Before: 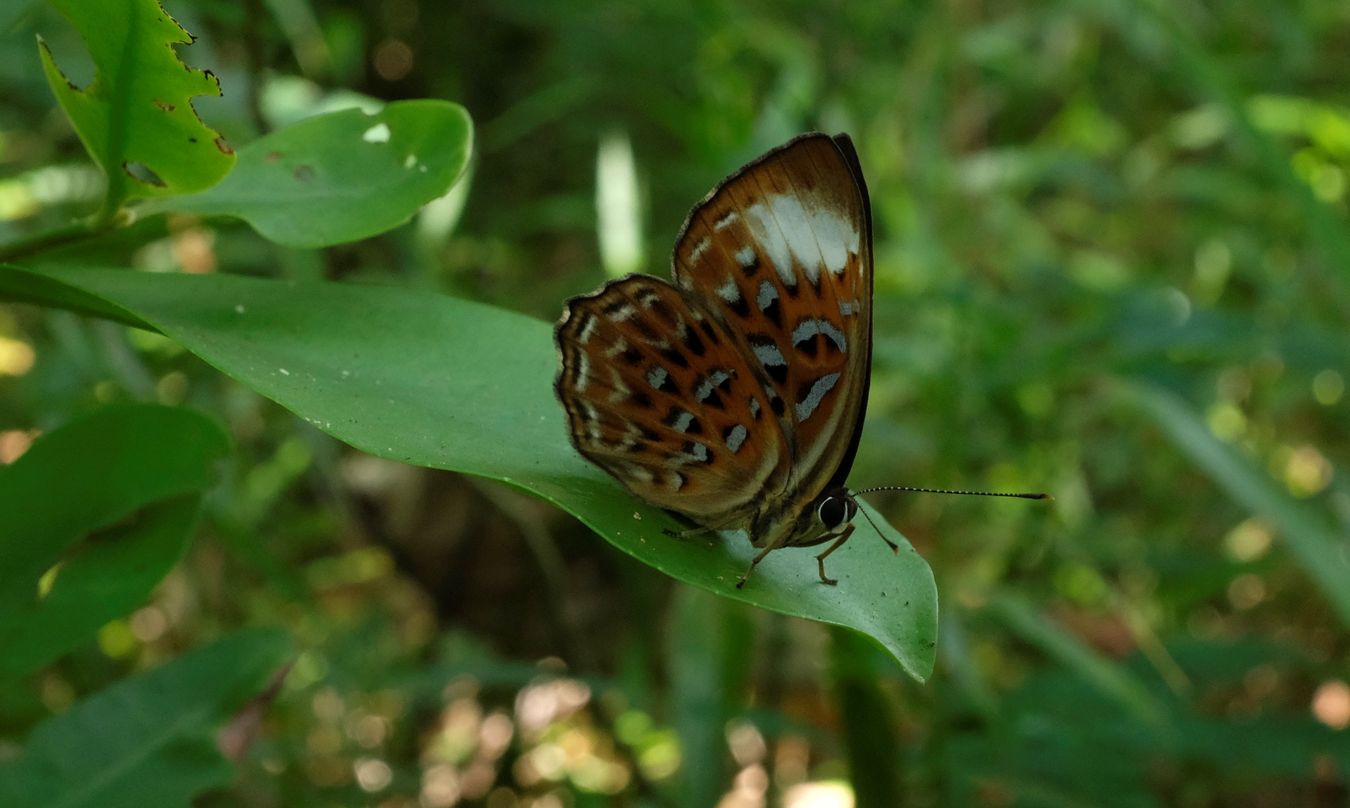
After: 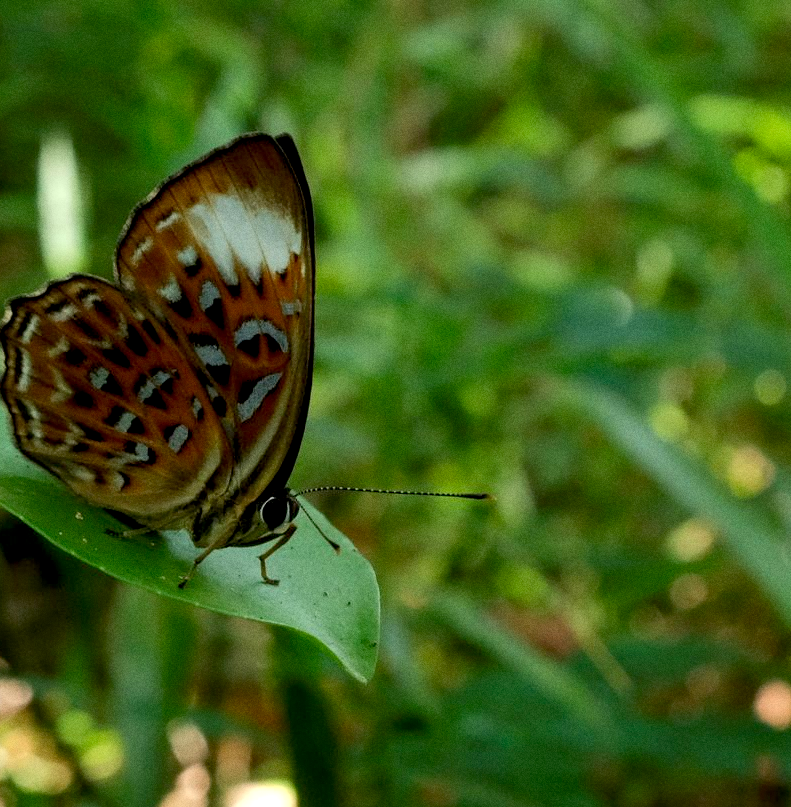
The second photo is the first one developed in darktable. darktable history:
base curve: curves: ch0 [(0, 0) (0.262, 0.32) (0.722, 0.705) (1, 1)]
grain: coarseness 0.09 ISO
crop: left 41.402%
exposure: black level correction 0.007, exposure 0.159 EV, compensate highlight preservation false
